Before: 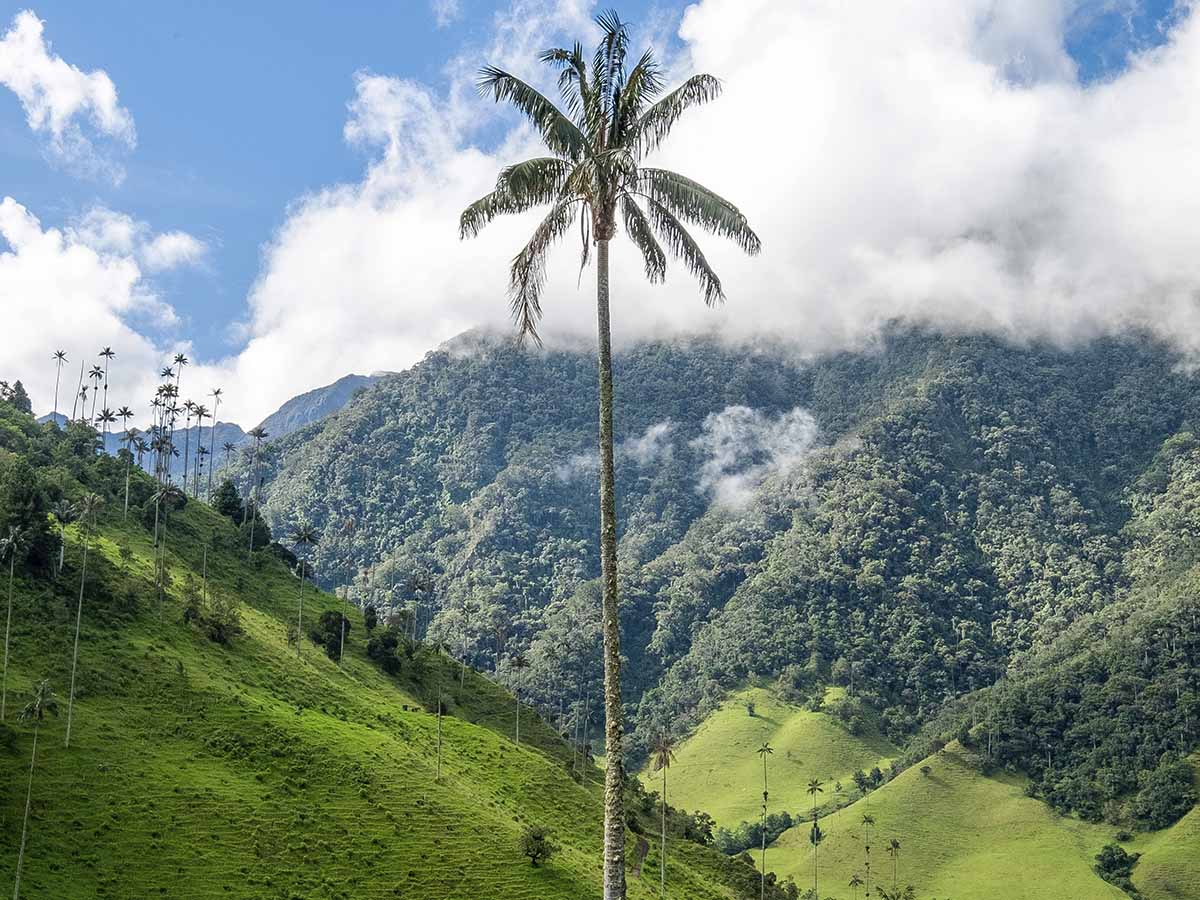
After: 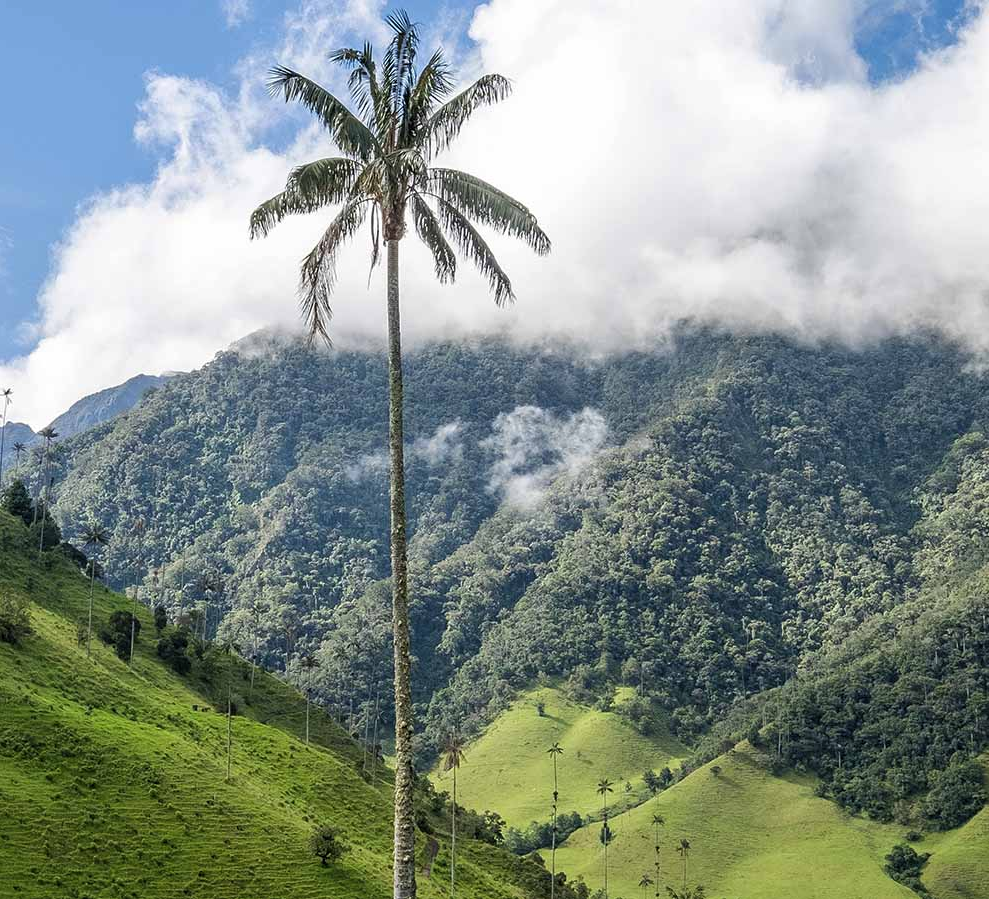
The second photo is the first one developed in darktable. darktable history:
levels: mode automatic, black 0.023%, white 99.97%, levels [0.062, 0.494, 0.925]
crop: left 17.582%, bottom 0.031%
